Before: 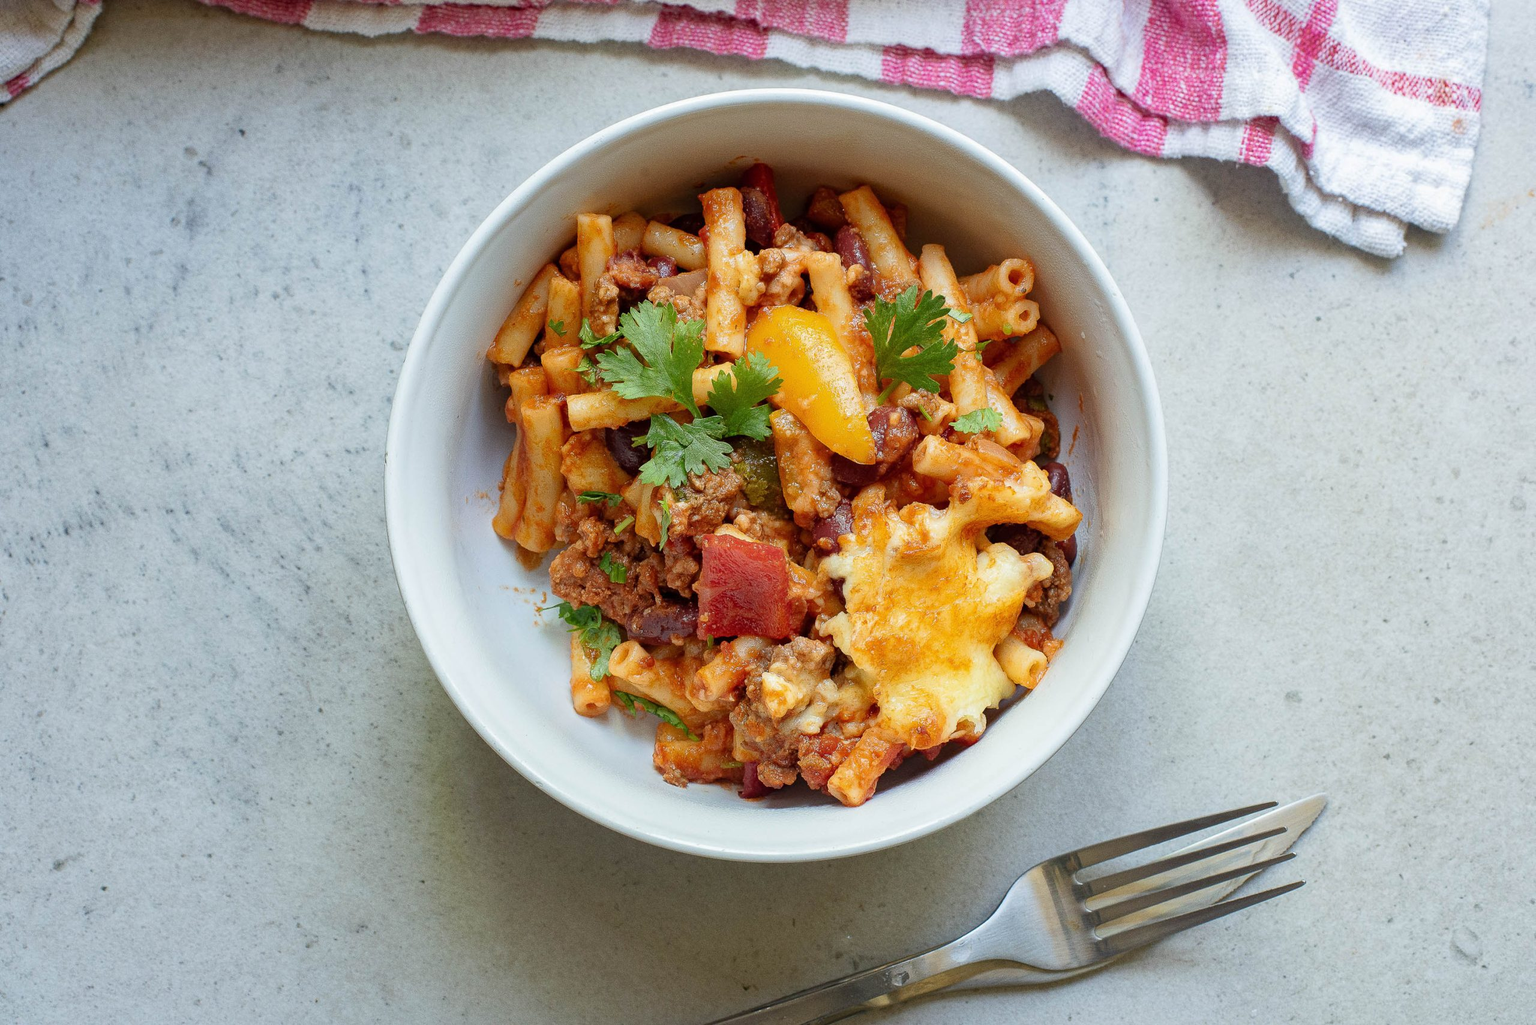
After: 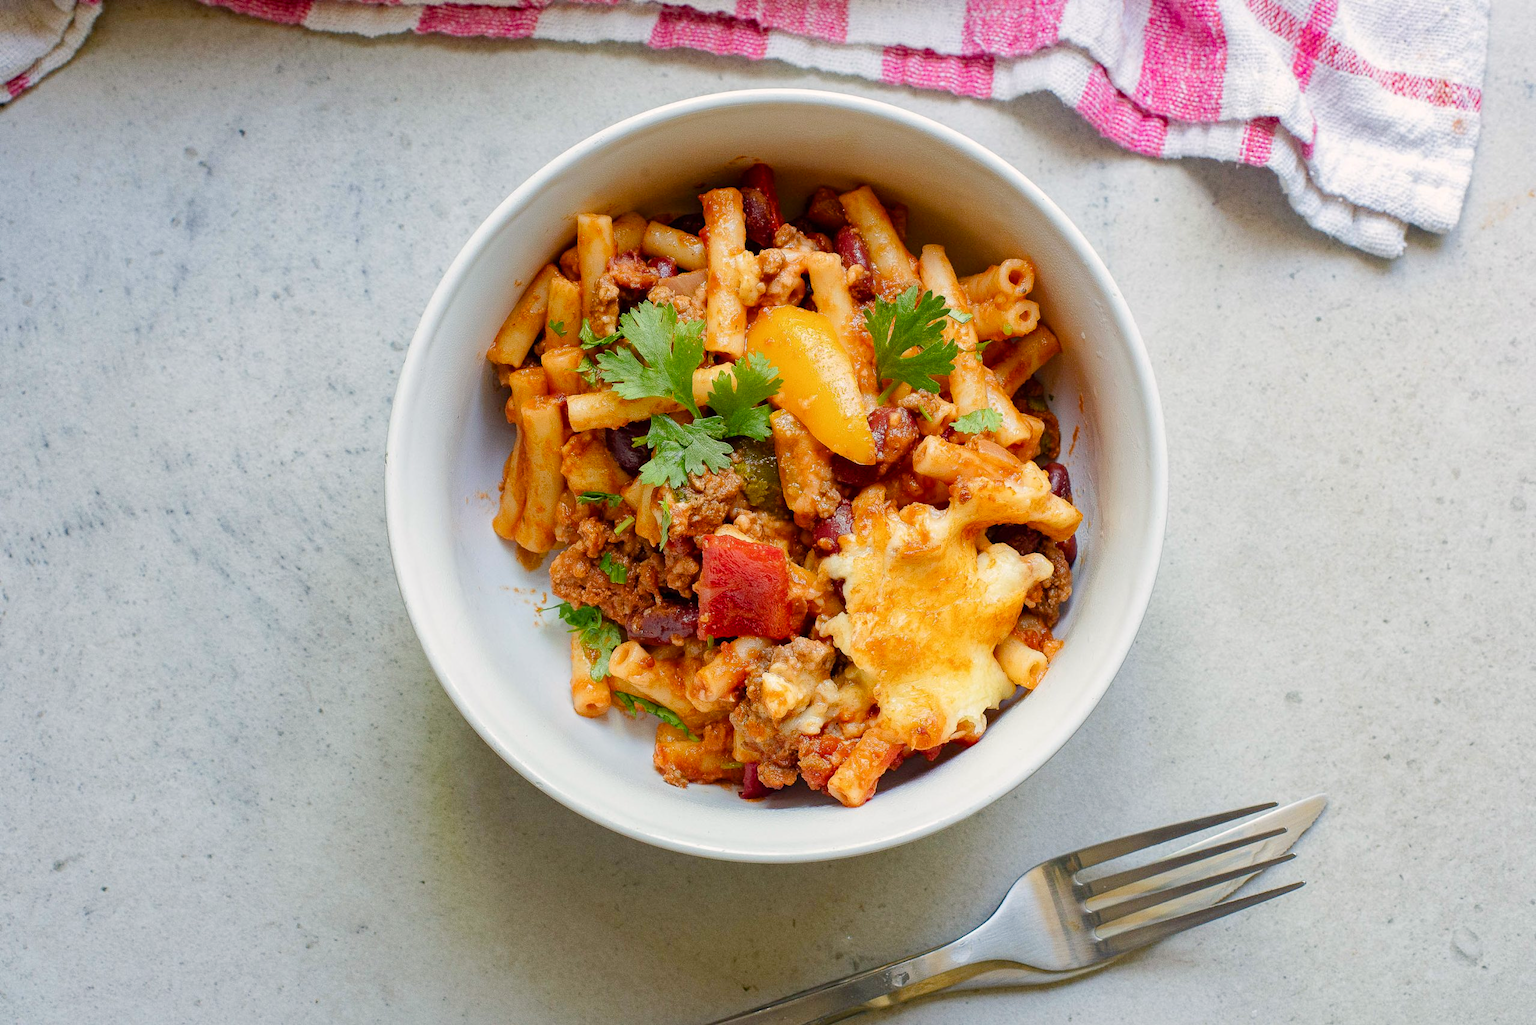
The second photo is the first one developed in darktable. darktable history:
color balance rgb: highlights gain › chroma 1.614%, highlights gain › hue 56.36°, perceptual saturation grading › global saturation 20%, perceptual saturation grading › highlights -25.795%, perceptual saturation grading › shadows 23.968%, perceptual brilliance grading › mid-tones 9.413%, perceptual brilliance grading › shadows 14.518%
